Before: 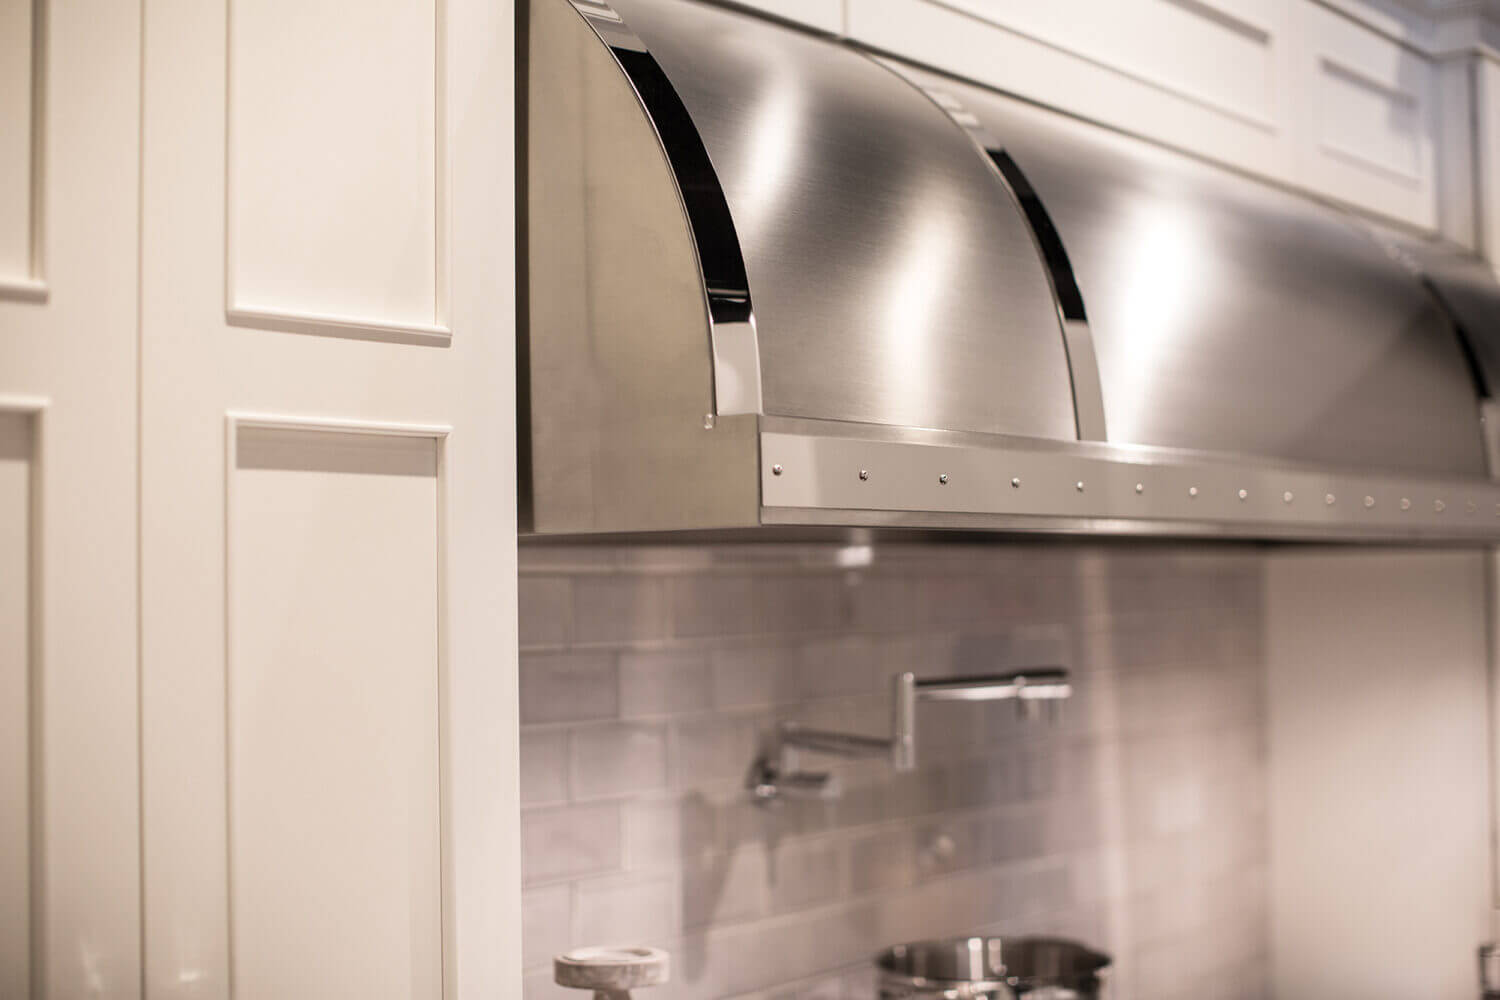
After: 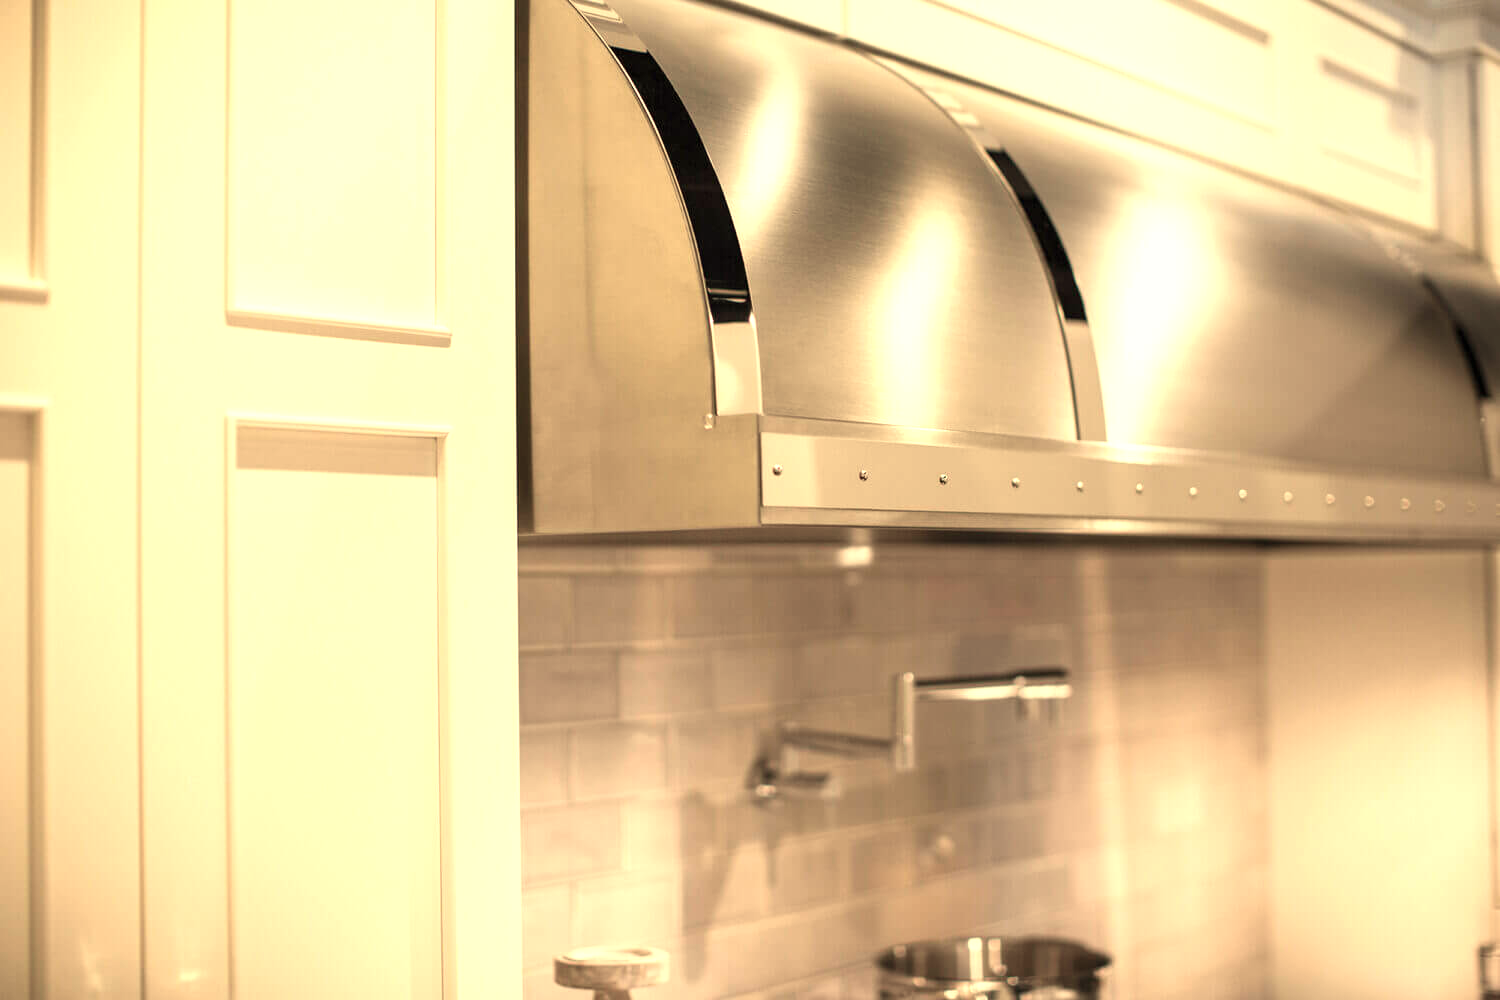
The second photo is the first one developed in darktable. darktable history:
white balance: red 1.08, blue 0.791
exposure: black level correction 0, exposure 0.7 EV, compensate exposure bias true, compensate highlight preservation false
